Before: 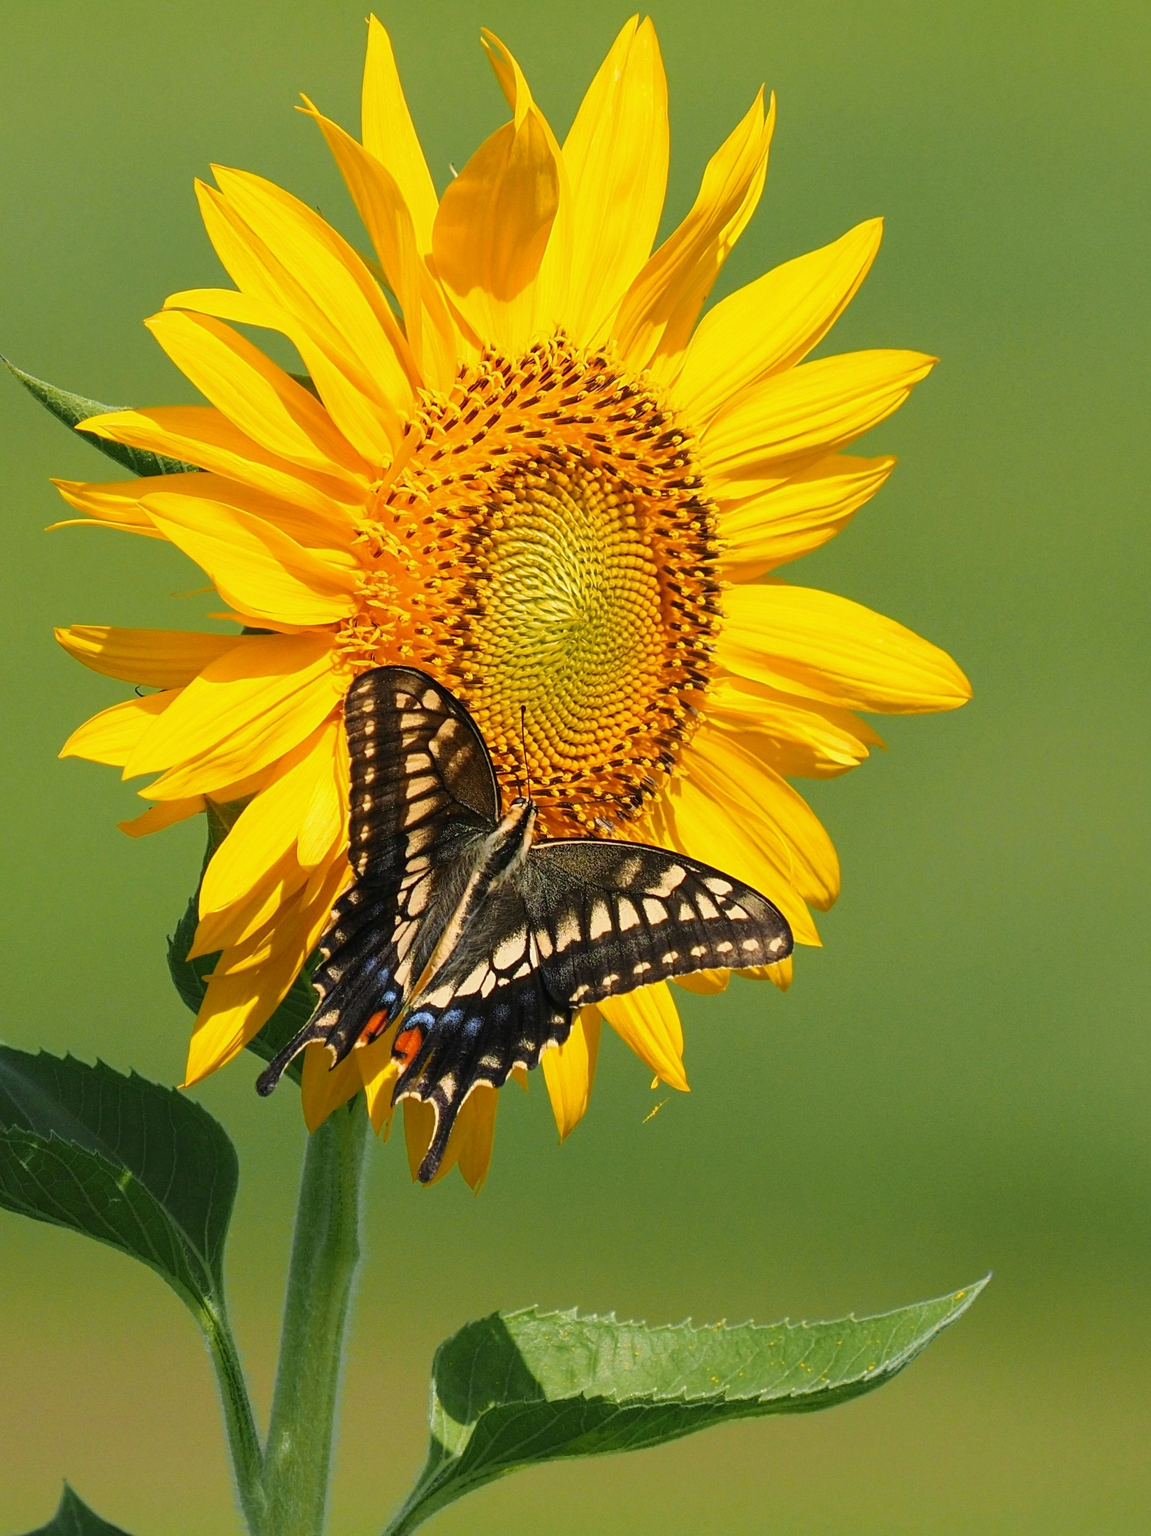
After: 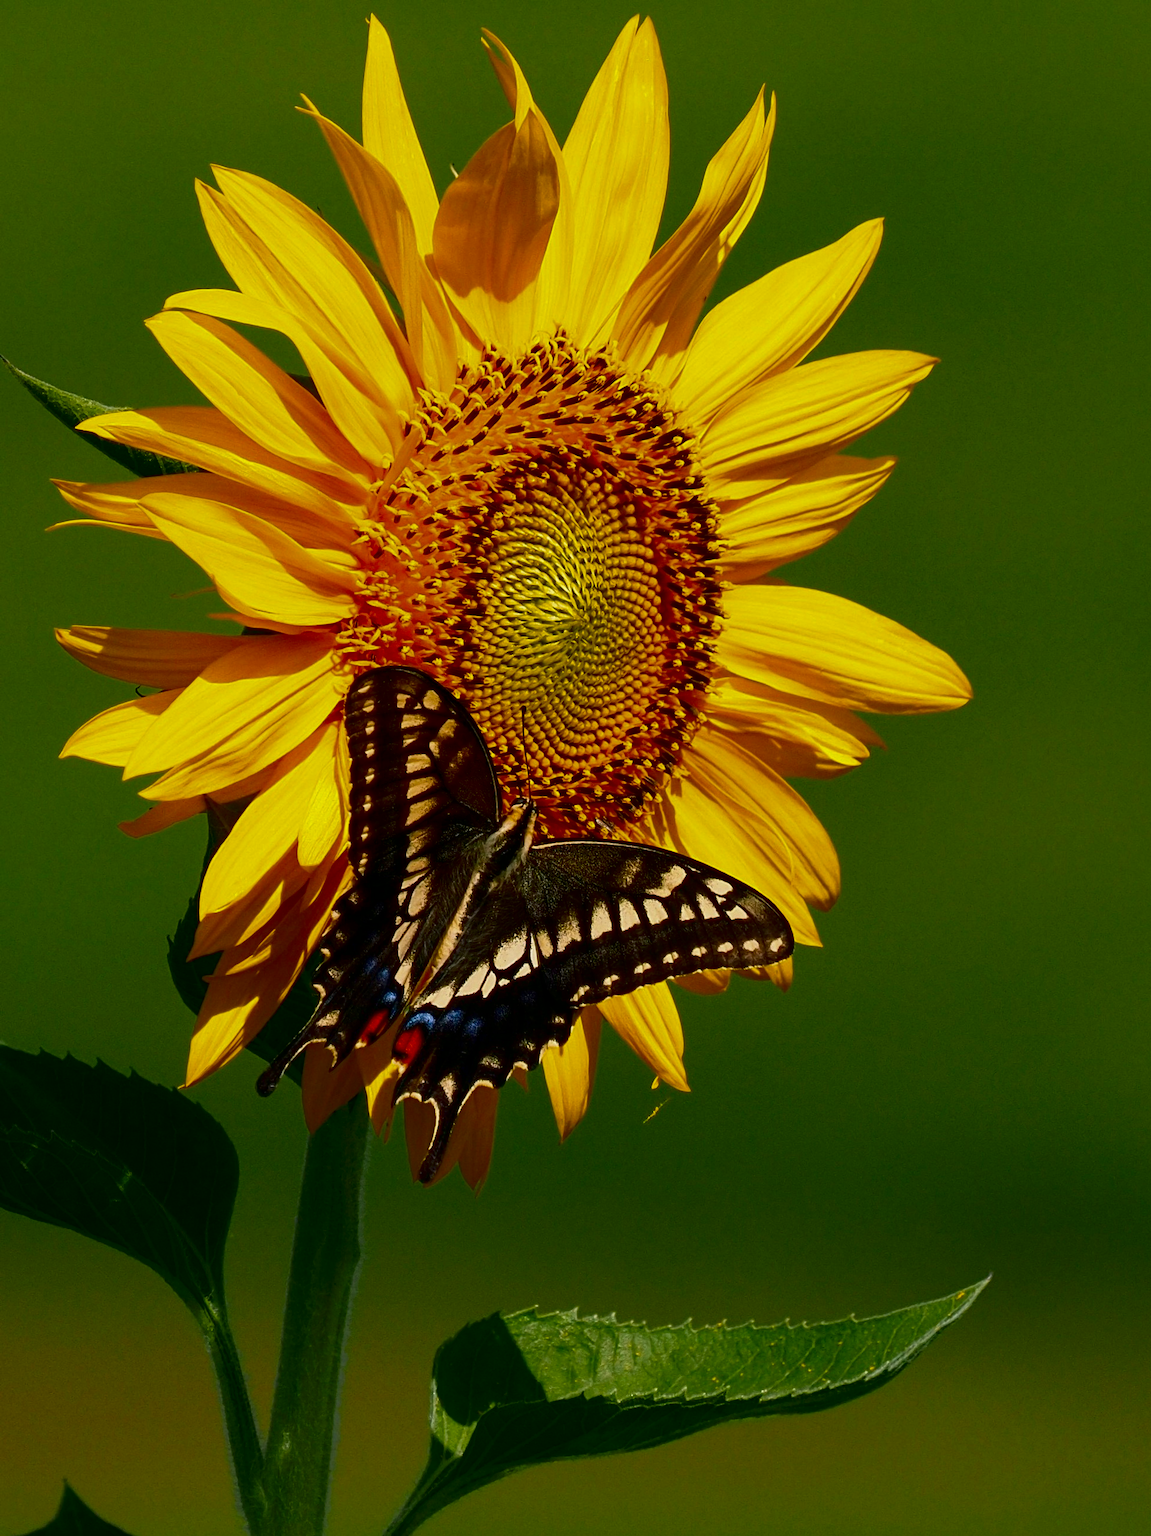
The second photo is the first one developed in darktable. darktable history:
contrast brightness saturation: contrast 0.094, brightness -0.584, saturation 0.166
